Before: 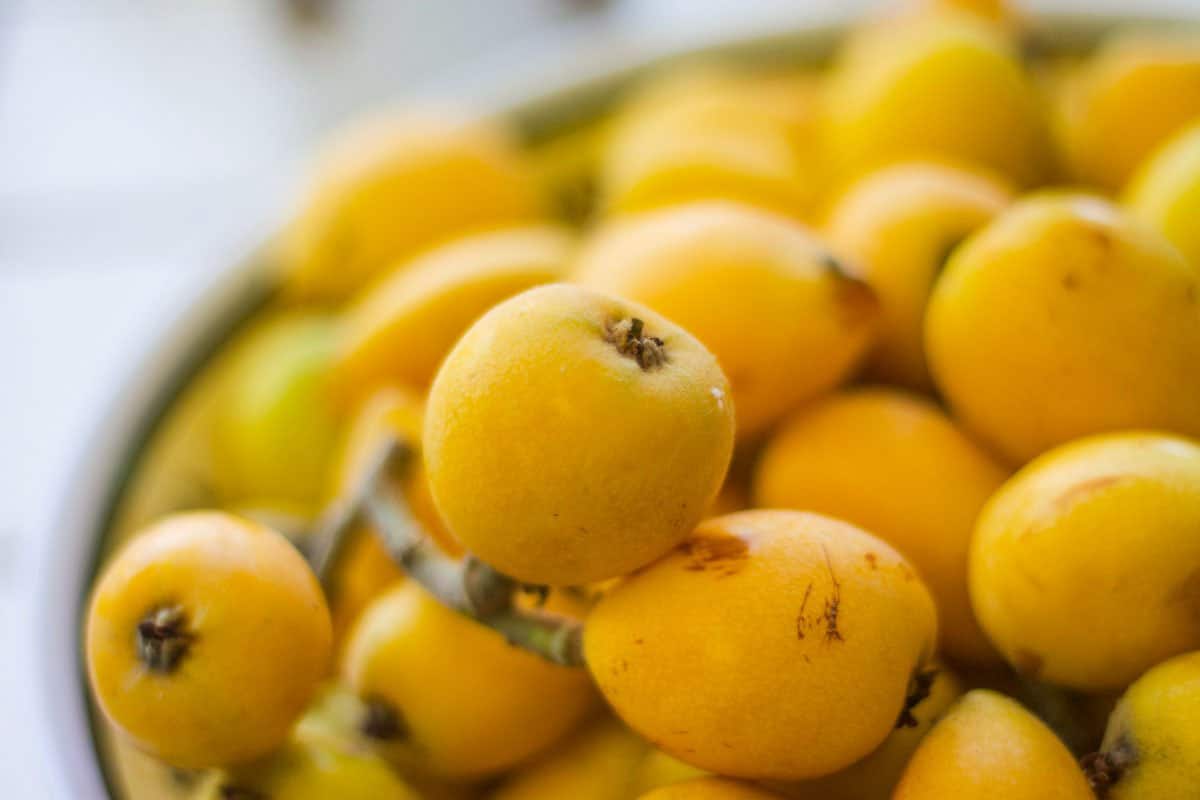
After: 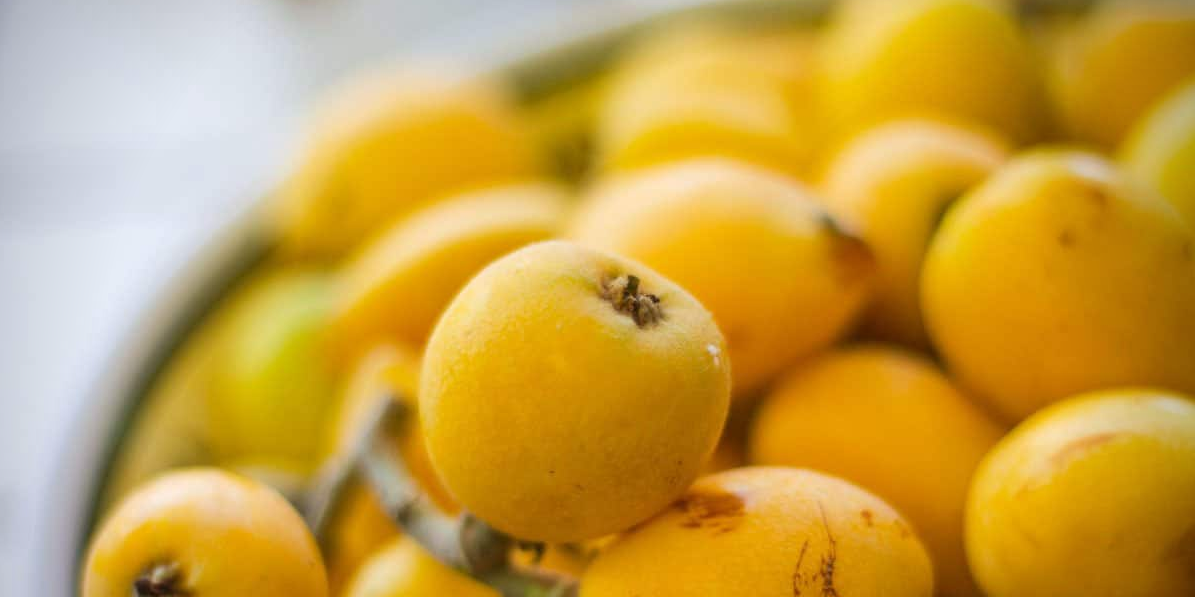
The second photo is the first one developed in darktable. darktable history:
crop: left 0.387%, top 5.469%, bottom 19.809%
vignetting: brightness -0.629, saturation -0.007, center (-0.028, 0.239)
